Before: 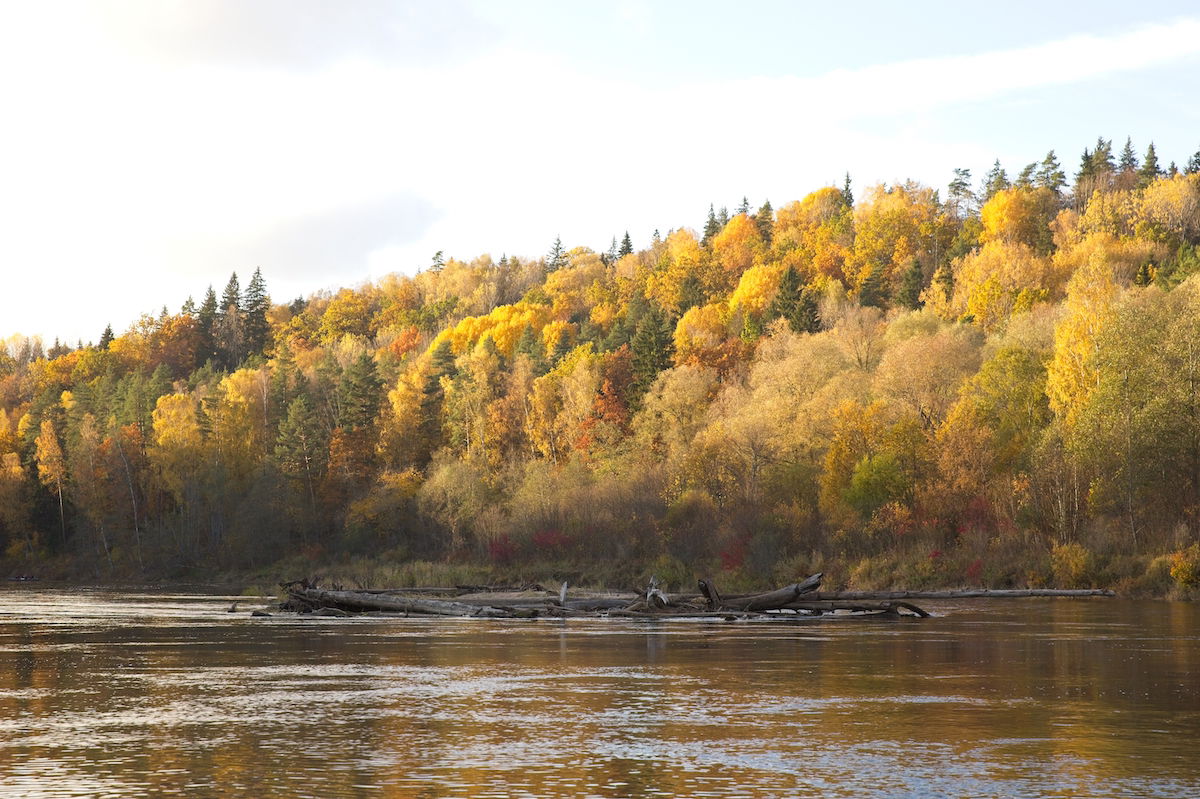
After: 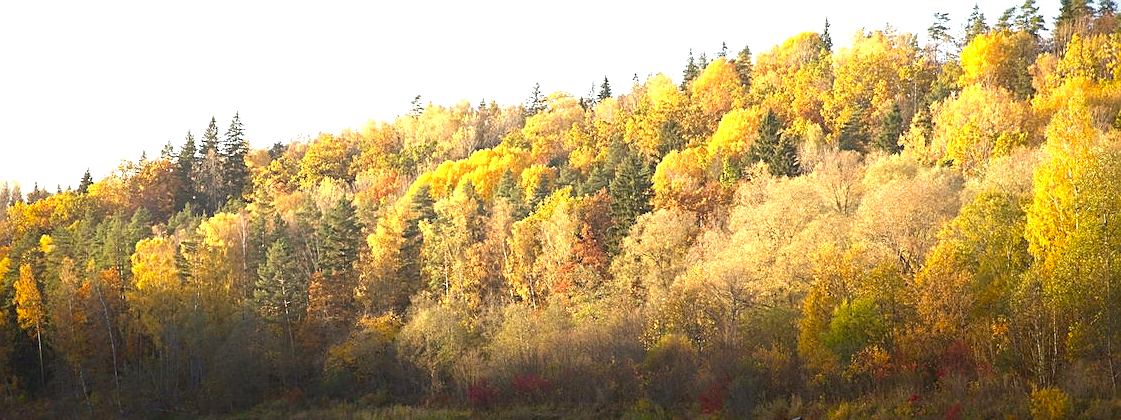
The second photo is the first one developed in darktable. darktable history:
sharpen: on, module defaults
vignetting: saturation 0.372, center (-0.052, -0.353), automatic ratio true, unbound false
exposure: black level correction 0, exposure 0.698 EV, compensate exposure bias true, compensate highlight preservation false
crop: left 1.782%, top 19.53%, right 4.766%, bottom 27.868%
